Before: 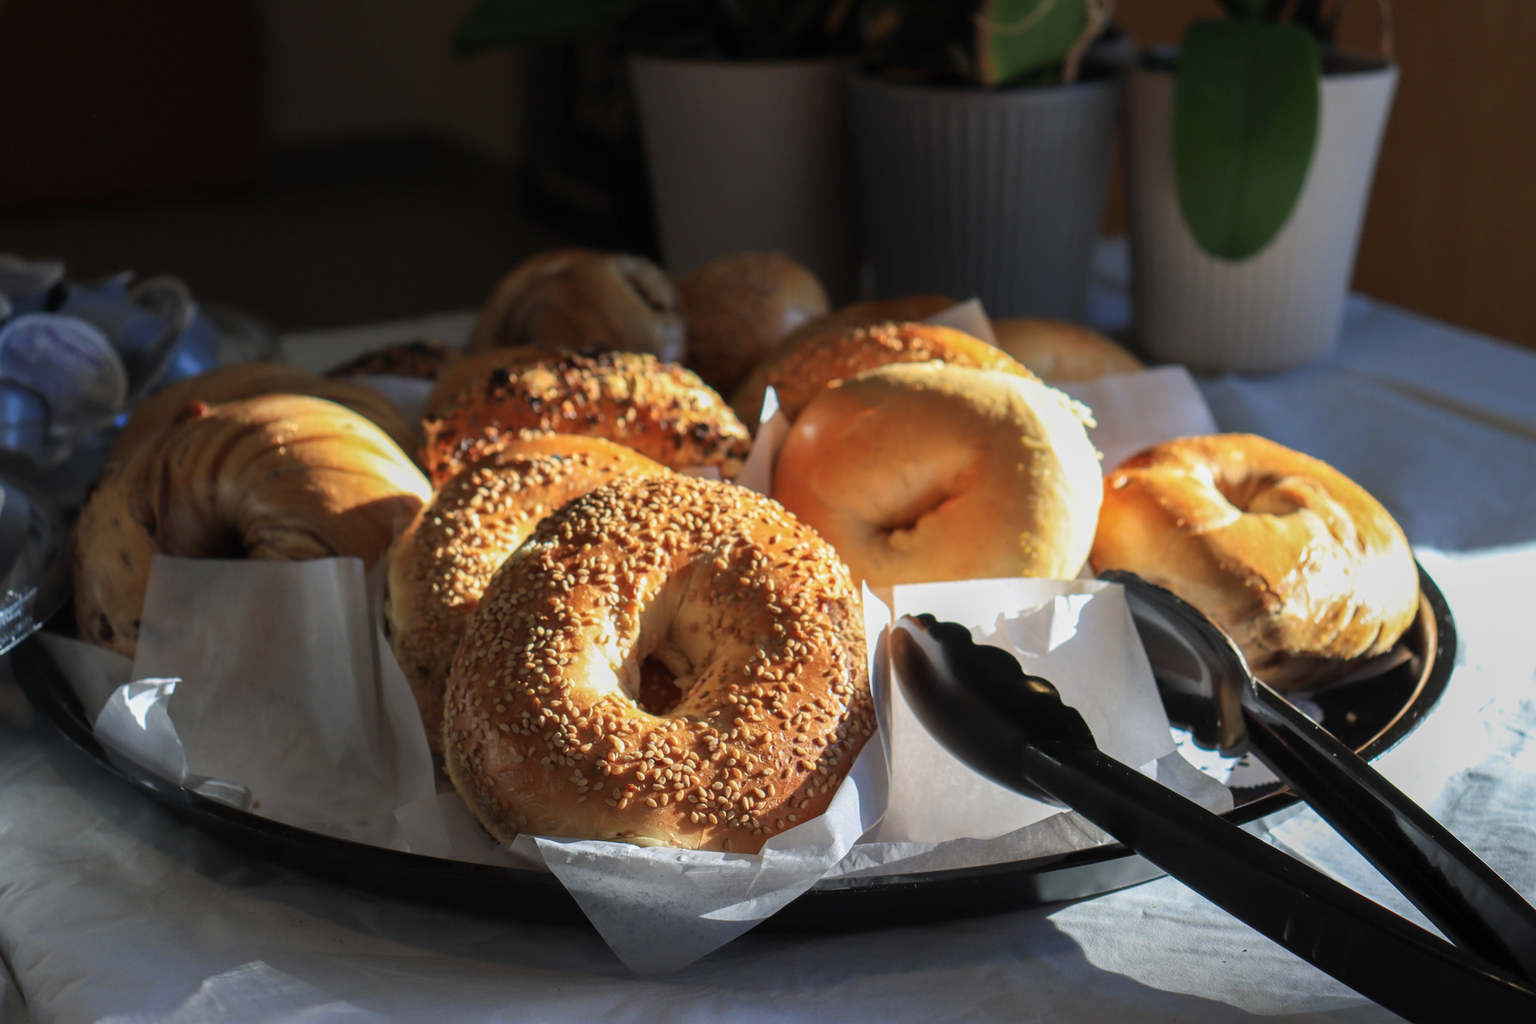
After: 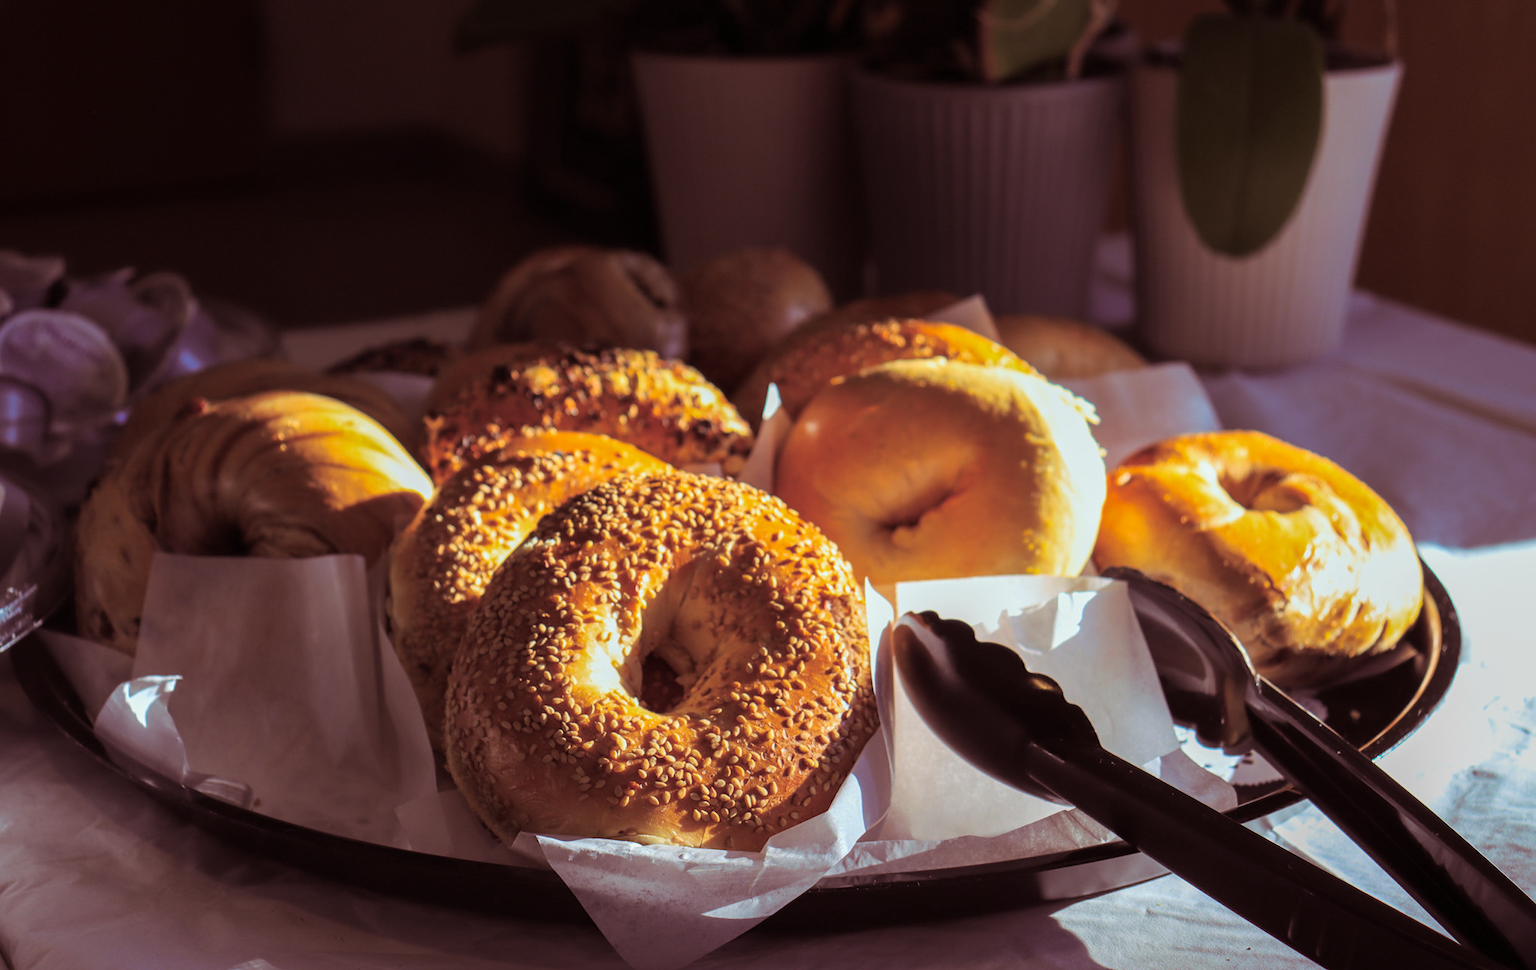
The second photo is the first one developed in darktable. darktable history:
split-toning: highlights › hue 180°
color balance rgb: perceptual saturation grading › global saturation 20%, global vibrance 20%
rotate and perspective: automatic cropping off
crop: top 0.448%, right 0.264%, bottom 5.045%
